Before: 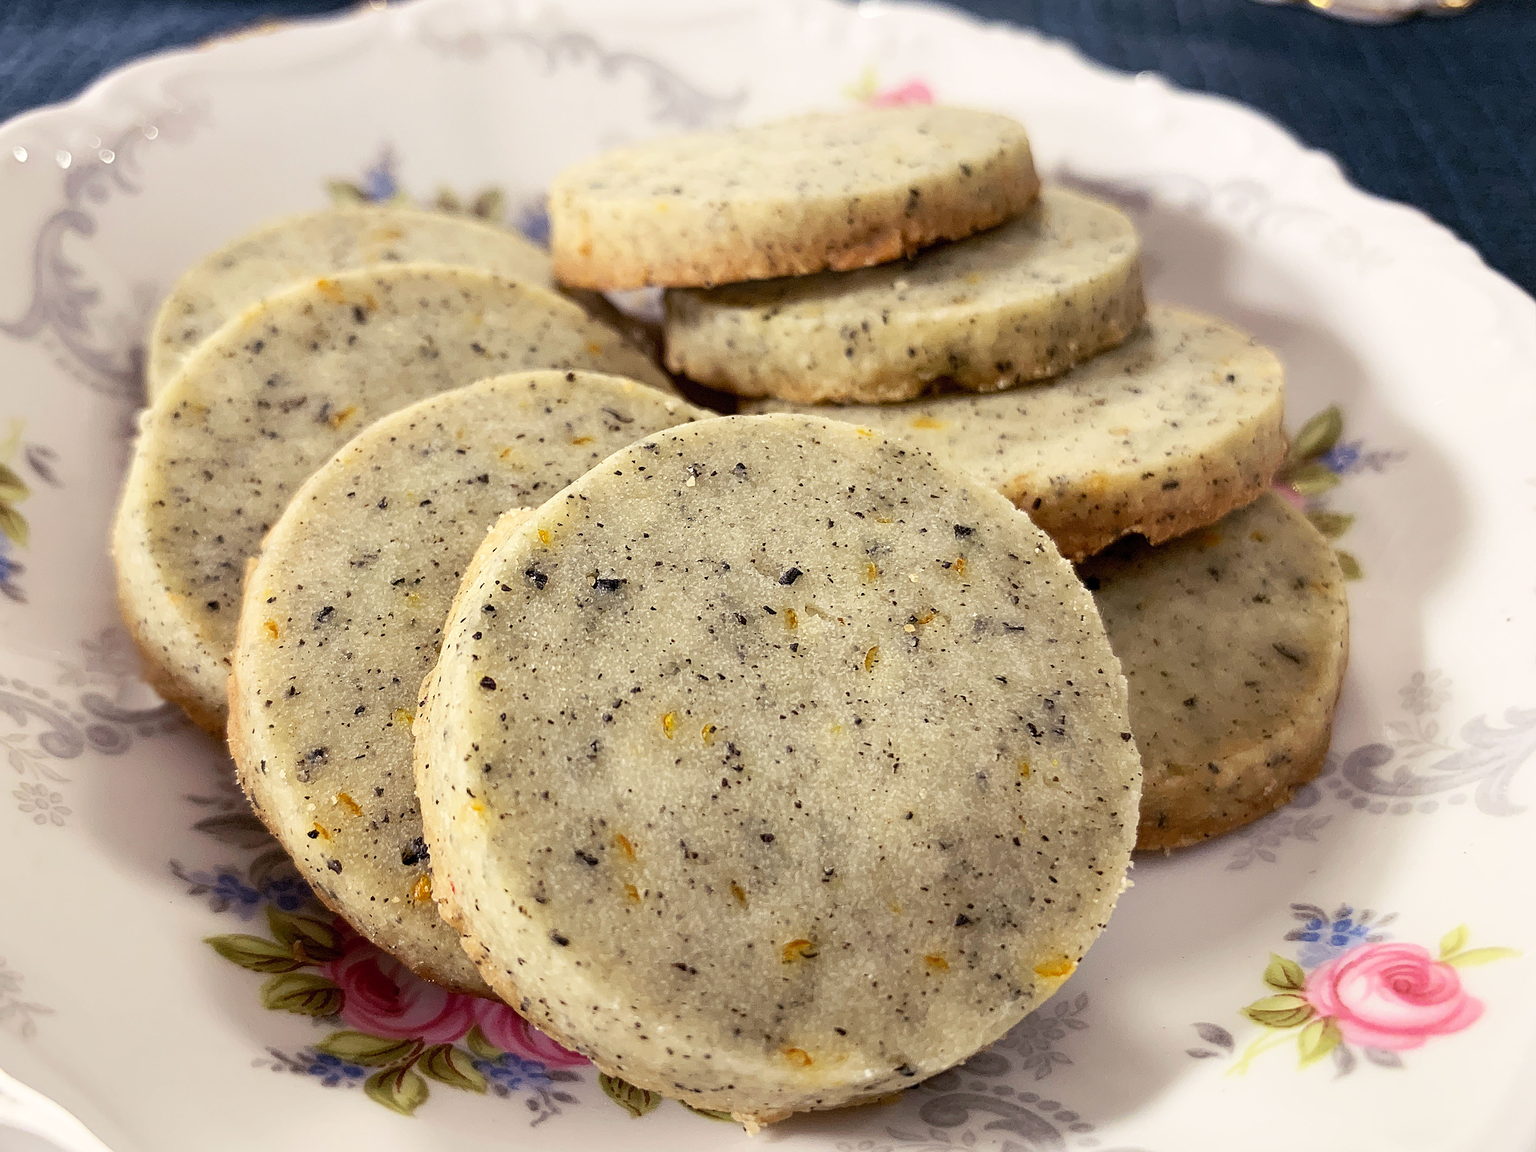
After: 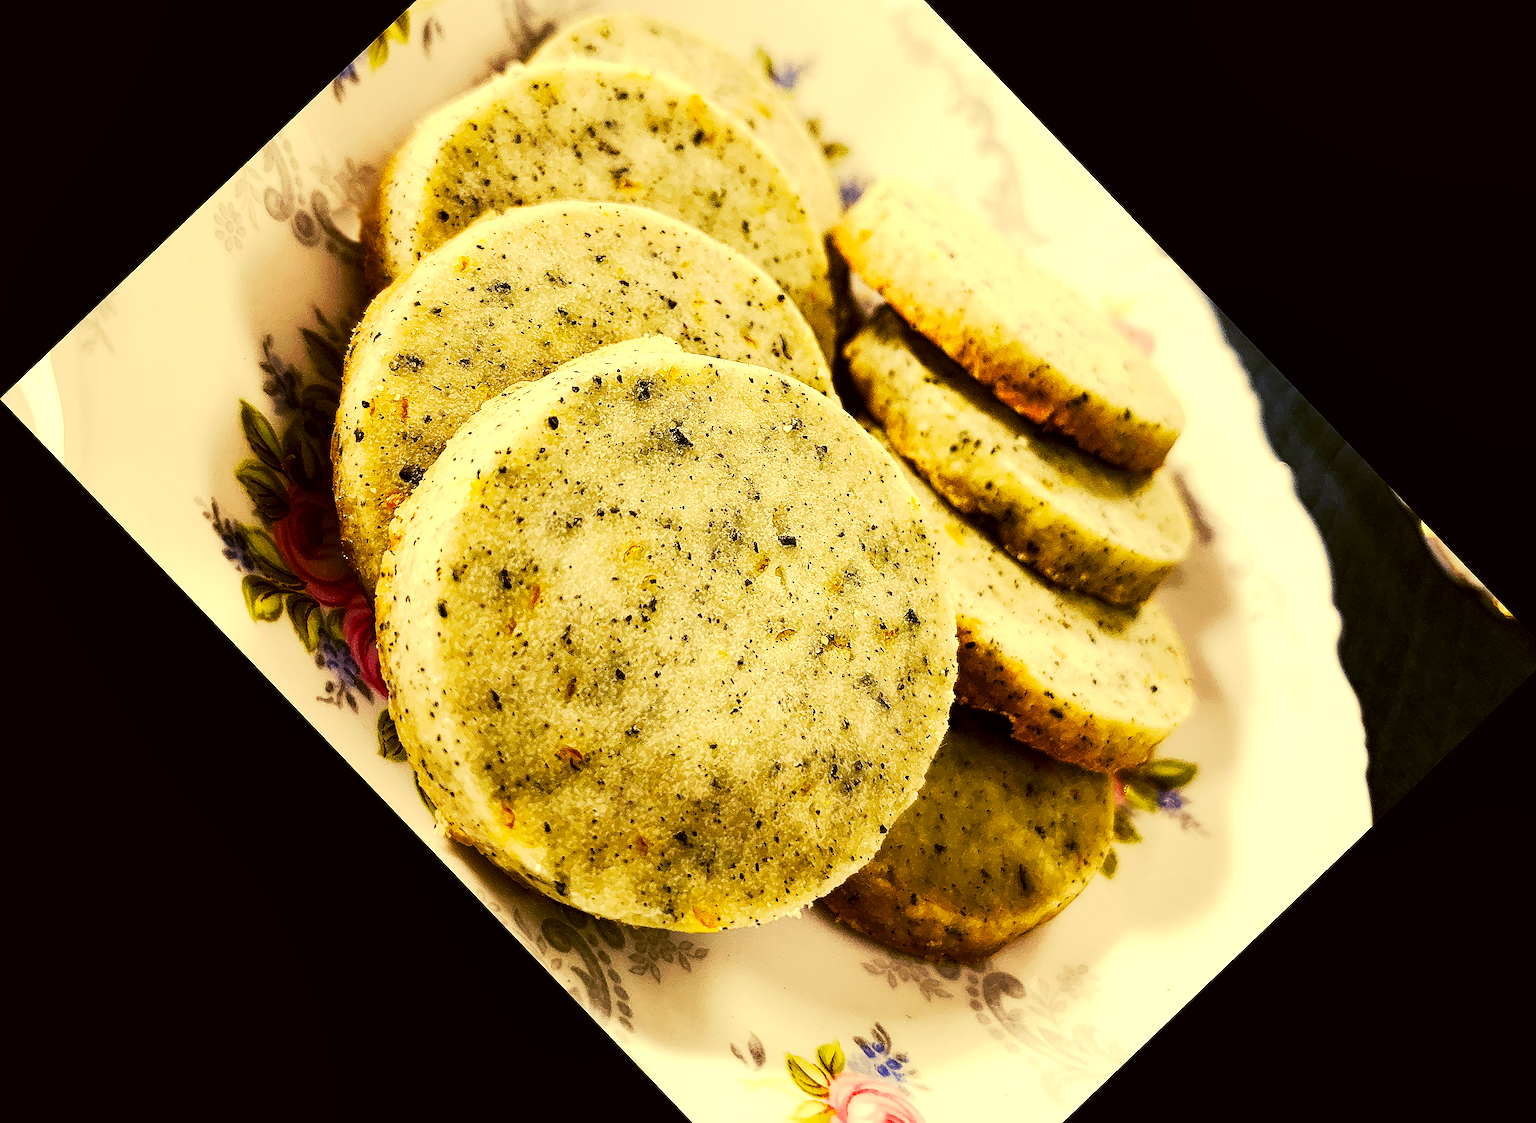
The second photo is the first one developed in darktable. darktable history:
crop and rotate: angle -46.26°, top 16.234%, right 0.912%, bottom 11.704%
exposure: exposure 0.3 EV, compensate highlight preservation false
contrast brightness saturation: saturation -0.05
local contrast: highlights 100%, shadows 100%, detail 120%, midtone range 0.2
sharpen: radius 1.4, amount 1.25, threshold 0.7
color correction: highlights a* 0.162, highlights b* 29.53, shadows a* -0.162, shadows b* 21.09
tone curve: curves: ch0 [(0, 0) (0.003, 0.005) (0.011, 0.006) (0.025, 0.004) (0.044, 0.004) (0.069, 0.007) (0.1, 0.014) (0.136, 0.018) (0.177, 0.034) (0.224, 0.065) (0.277, 0.089) (0.335, 0.143) (0.399, 0.219) (0.468, 0.327) (0.543, 0.455) (0.623, 0.63) (0.709, 0.786) (0.801, 0.87) (0.898, 0.922) (1, 1)], preserve colors none
